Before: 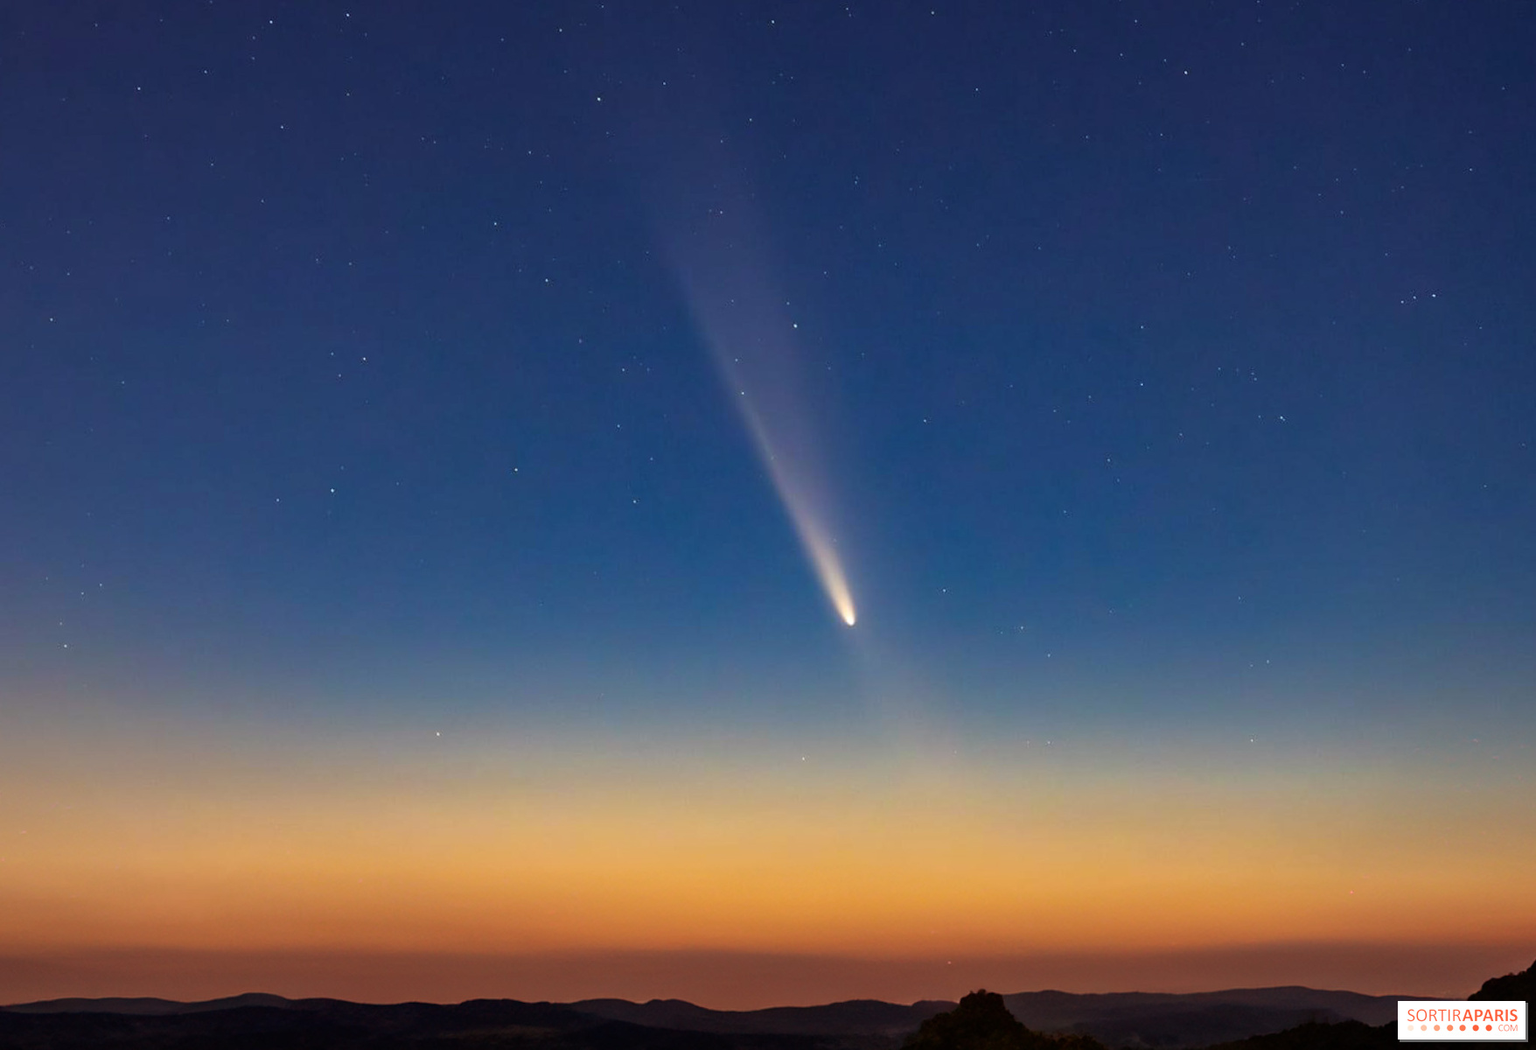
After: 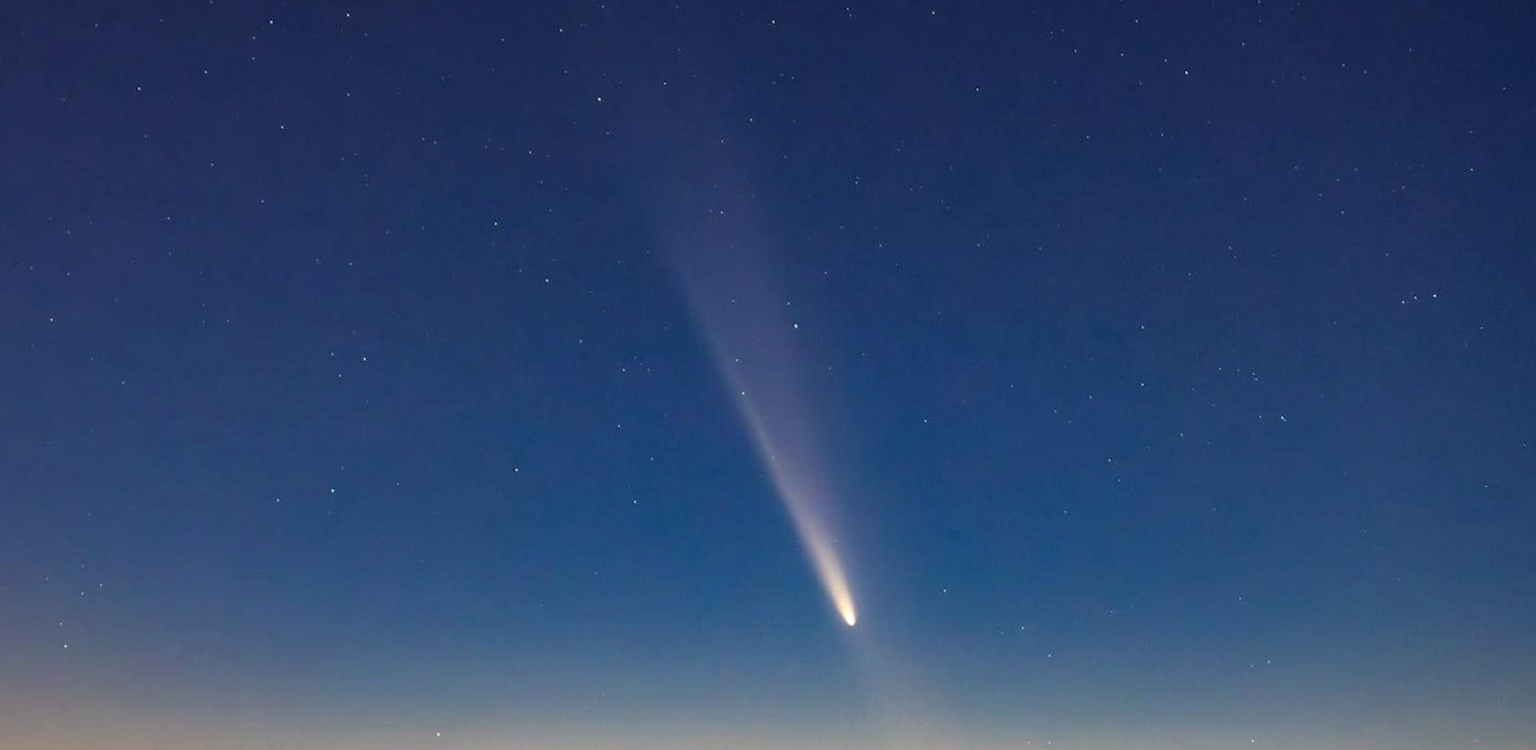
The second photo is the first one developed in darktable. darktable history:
local contrast: on, module defaults
crop: bottom 28.576%
